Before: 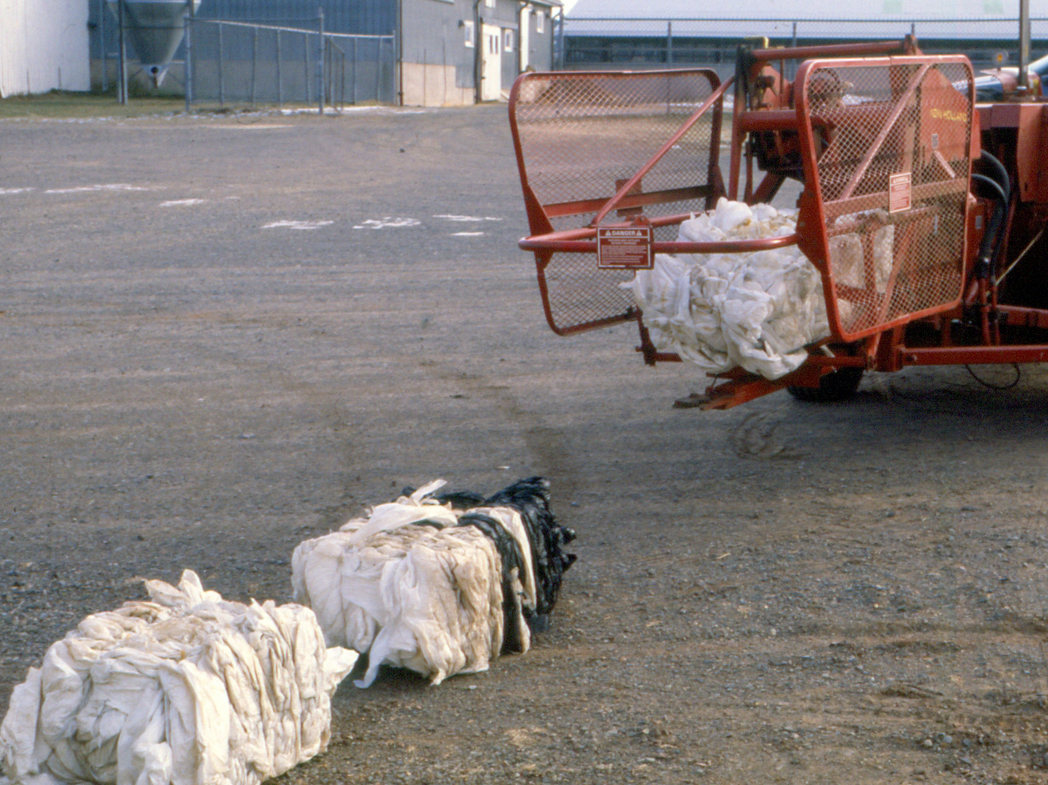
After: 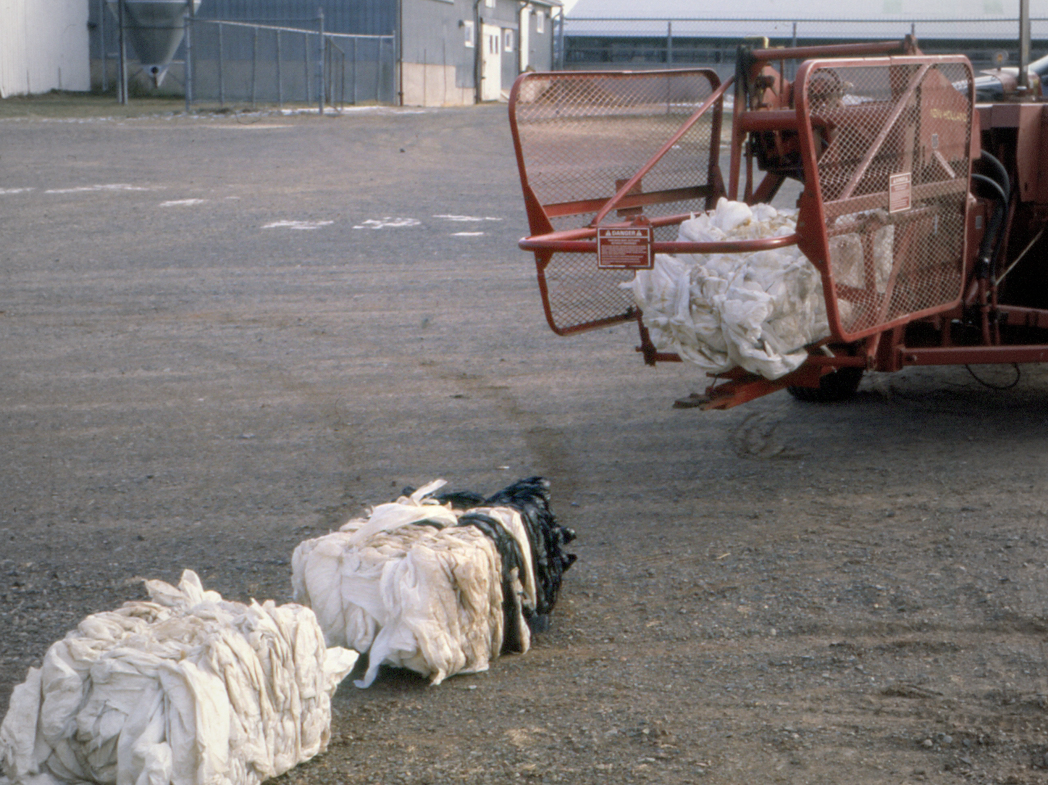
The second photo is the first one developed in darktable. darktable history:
vignetting: fall-off start 18.21%, fall-off radius 137.95%, brightness -0.207, center (-0.078, 0.066), width/height ratio 0.62, shape 0.59
tone equalizer: on, module defaults
shadows and highlights: shadows -23.08, highlights 46.15, soften with gaussian
